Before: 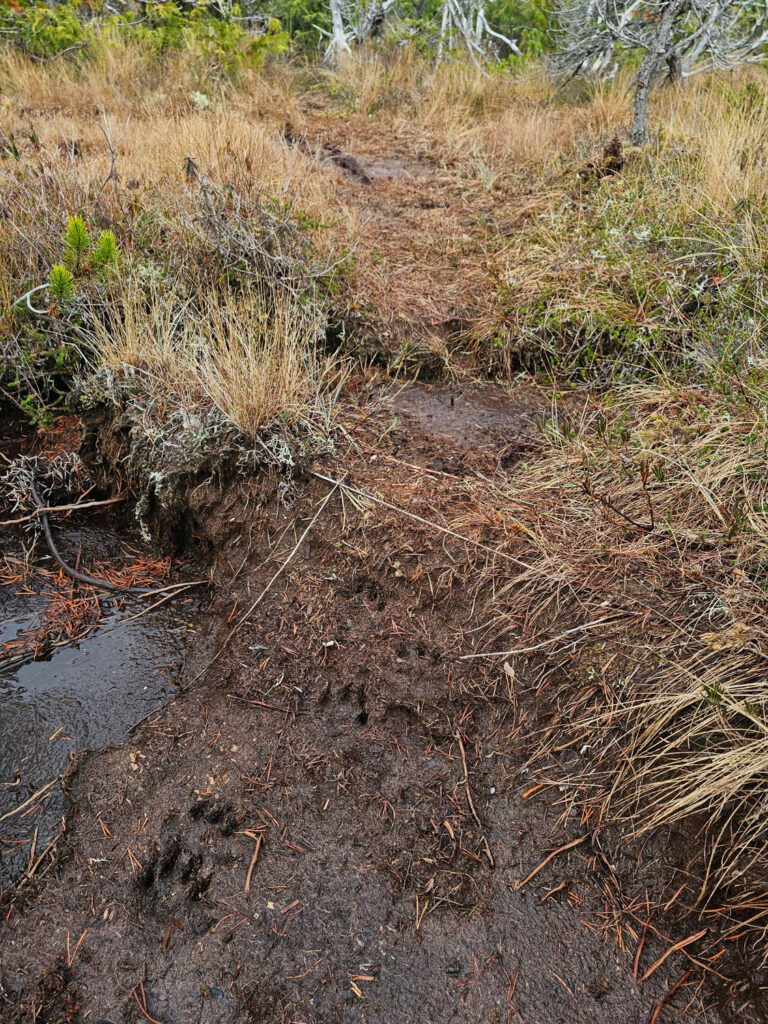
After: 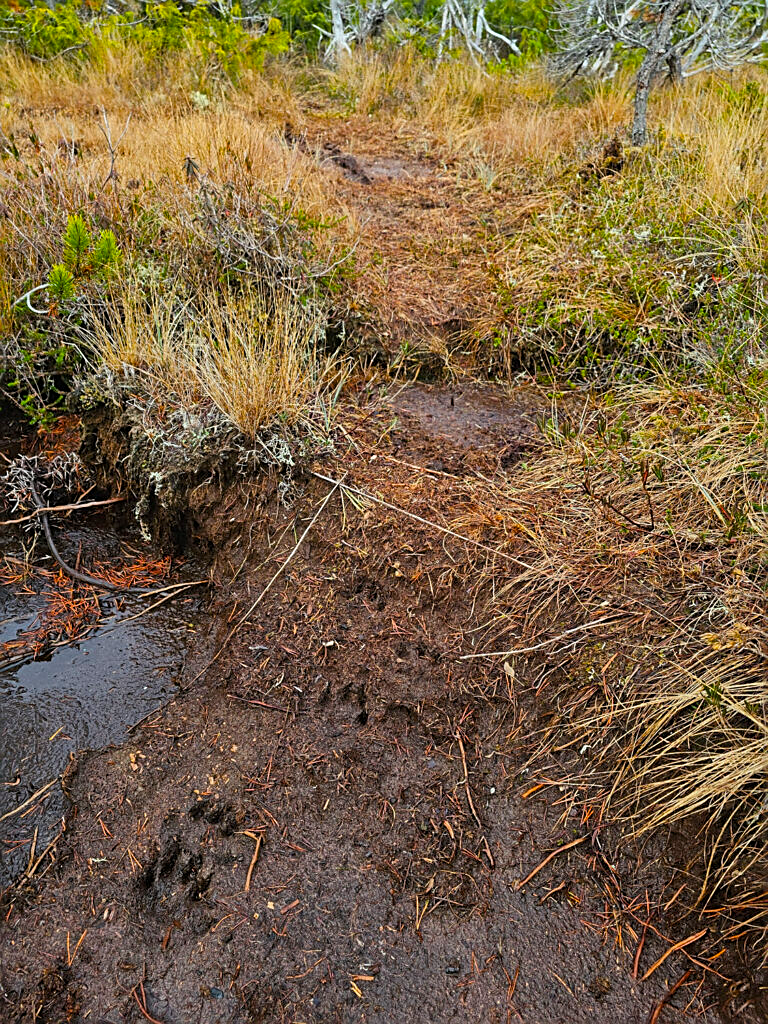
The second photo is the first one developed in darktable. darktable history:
color balance rgb: linear chroma grading › global chroma 15.254%, perceptual saturation grading › global saturation 31.008%
sharpen: on, module defaults
